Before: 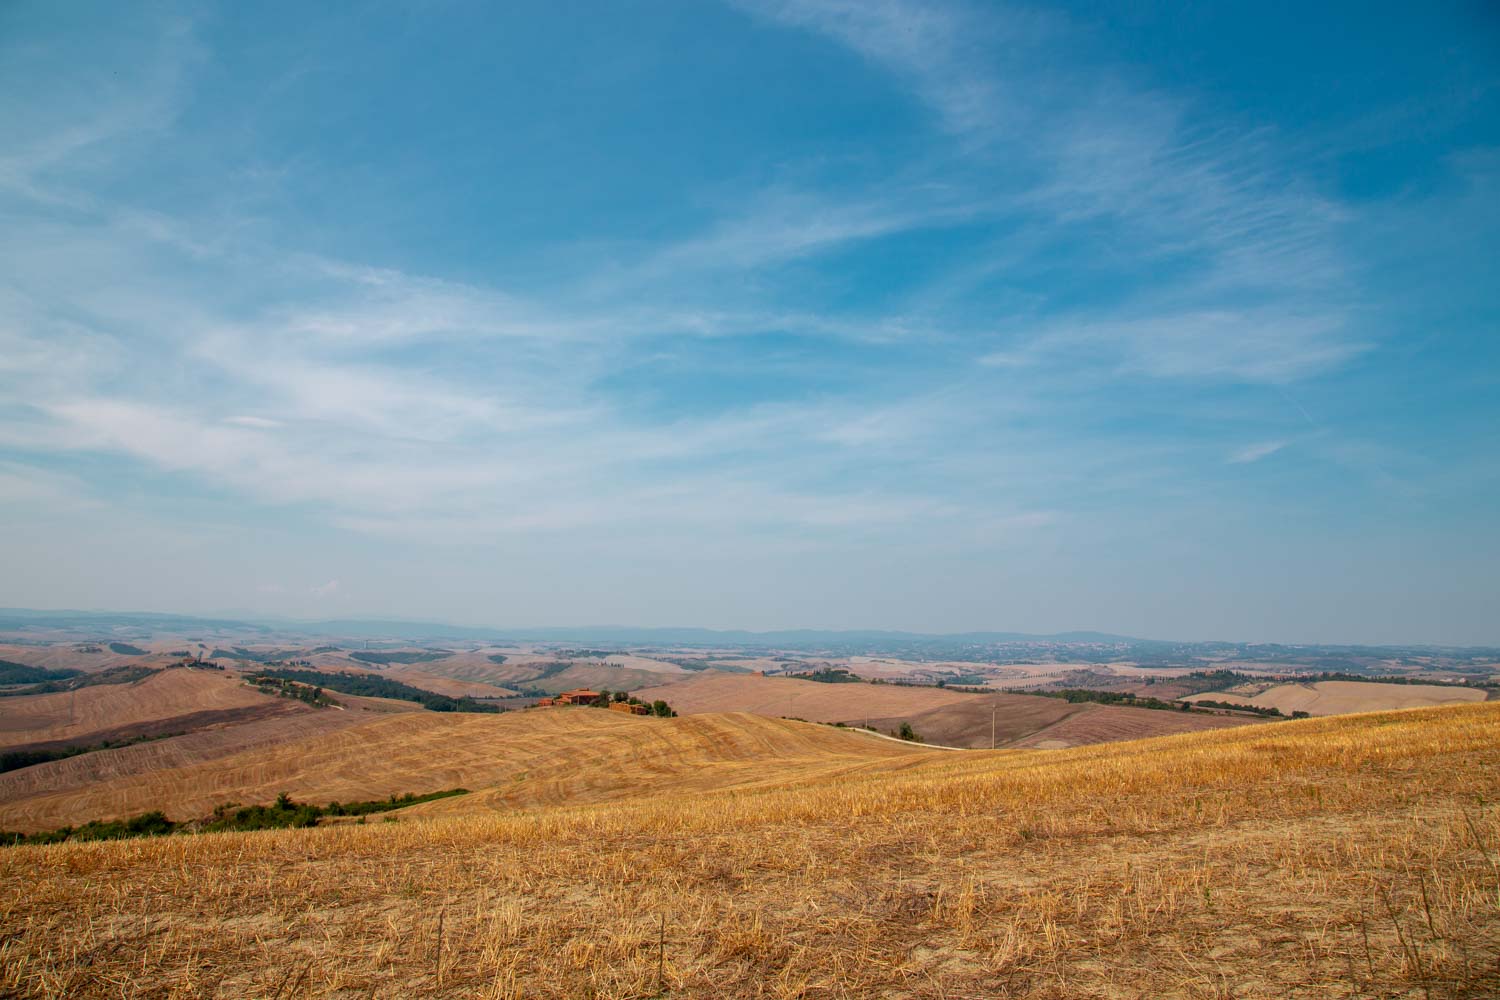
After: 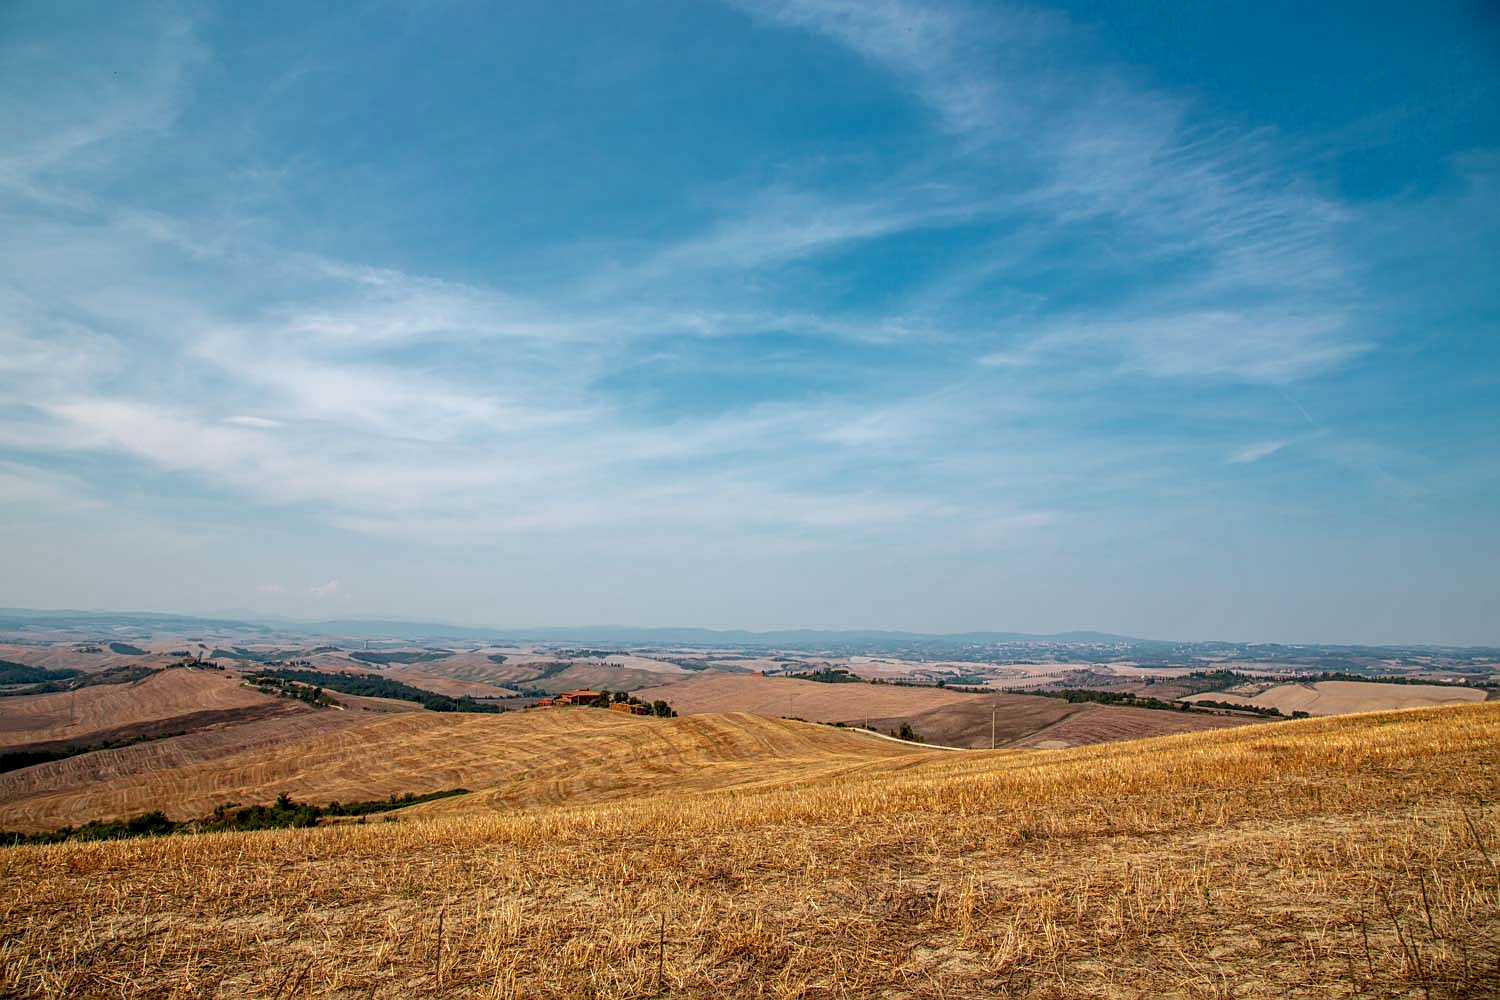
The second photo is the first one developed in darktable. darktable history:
local contrast: detail 140%
sharpen: on, module defaults
